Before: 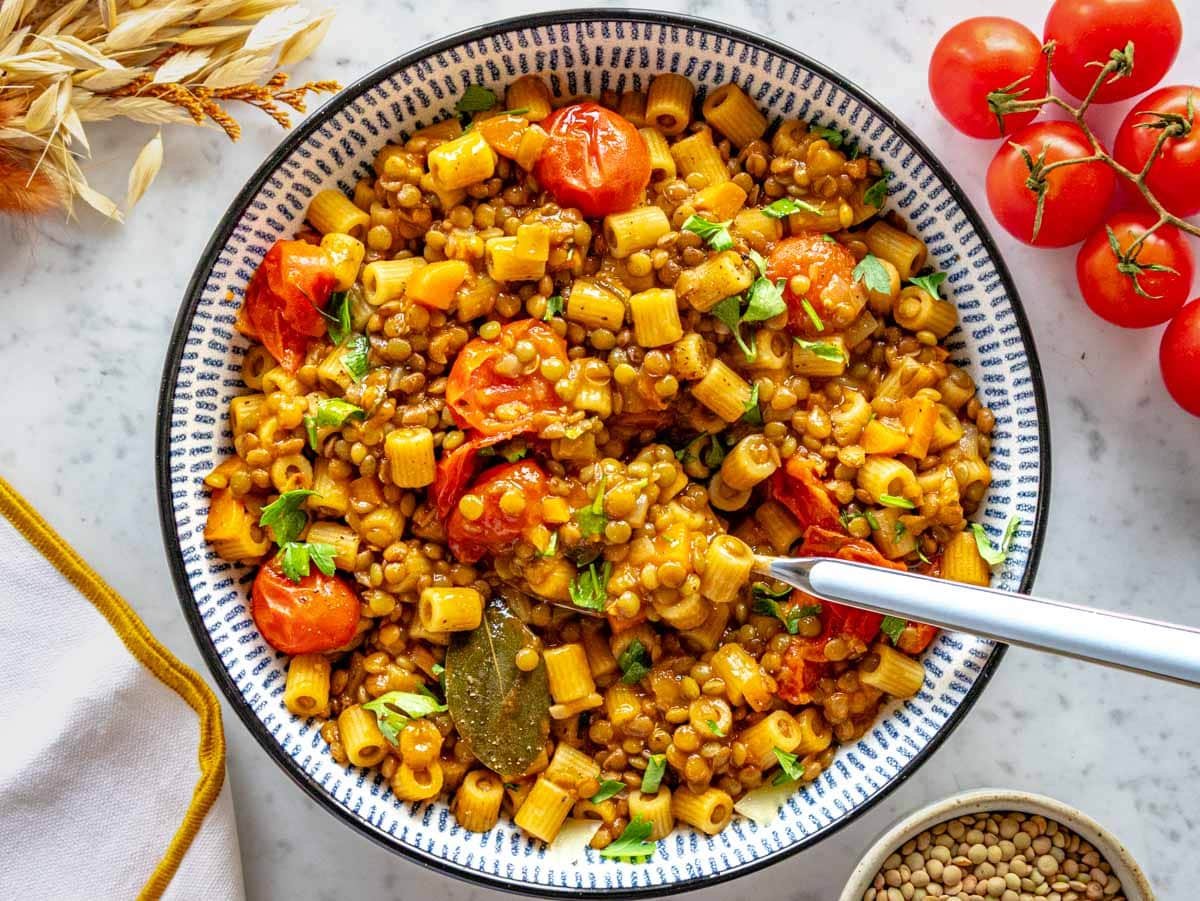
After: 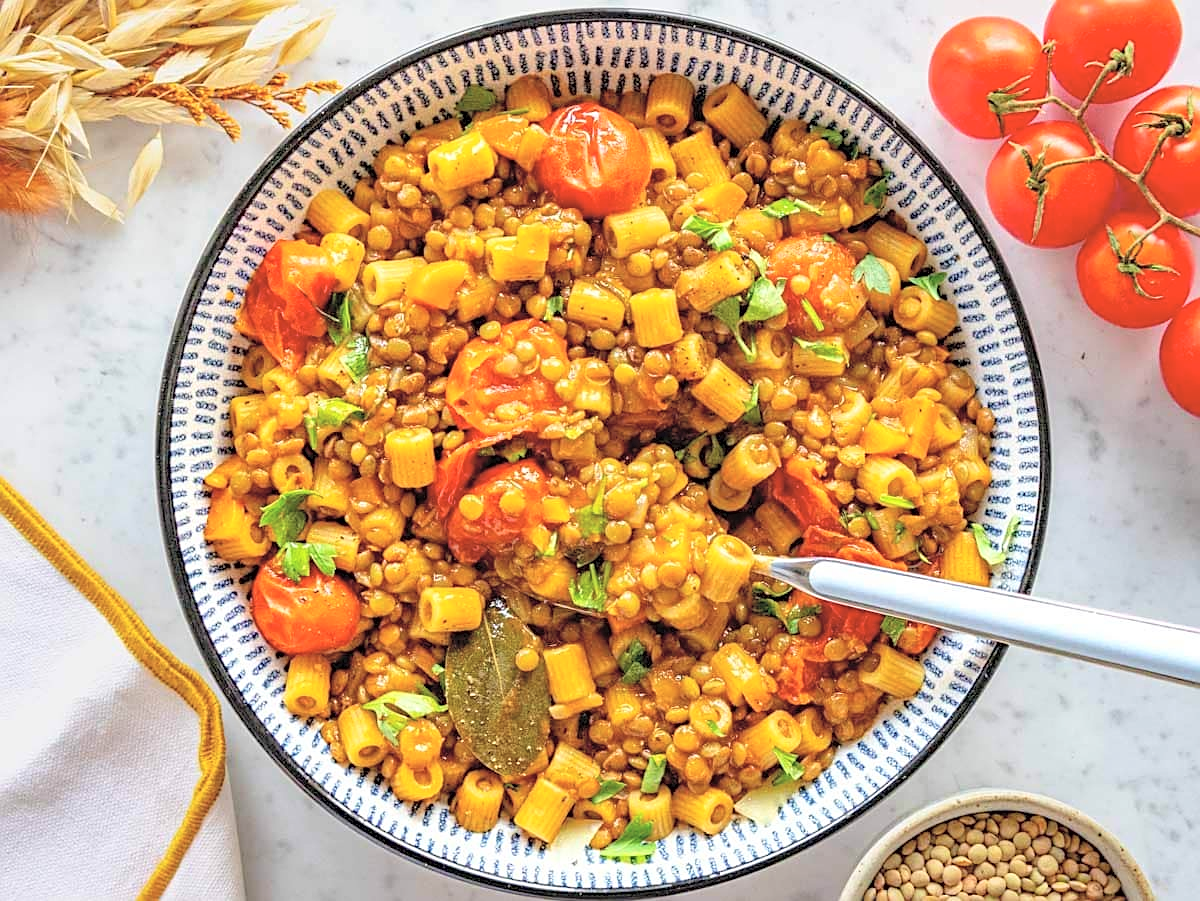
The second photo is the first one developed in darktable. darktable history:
sharpen: on, module defaults
contrast brightness saturation: brightness 0.28
